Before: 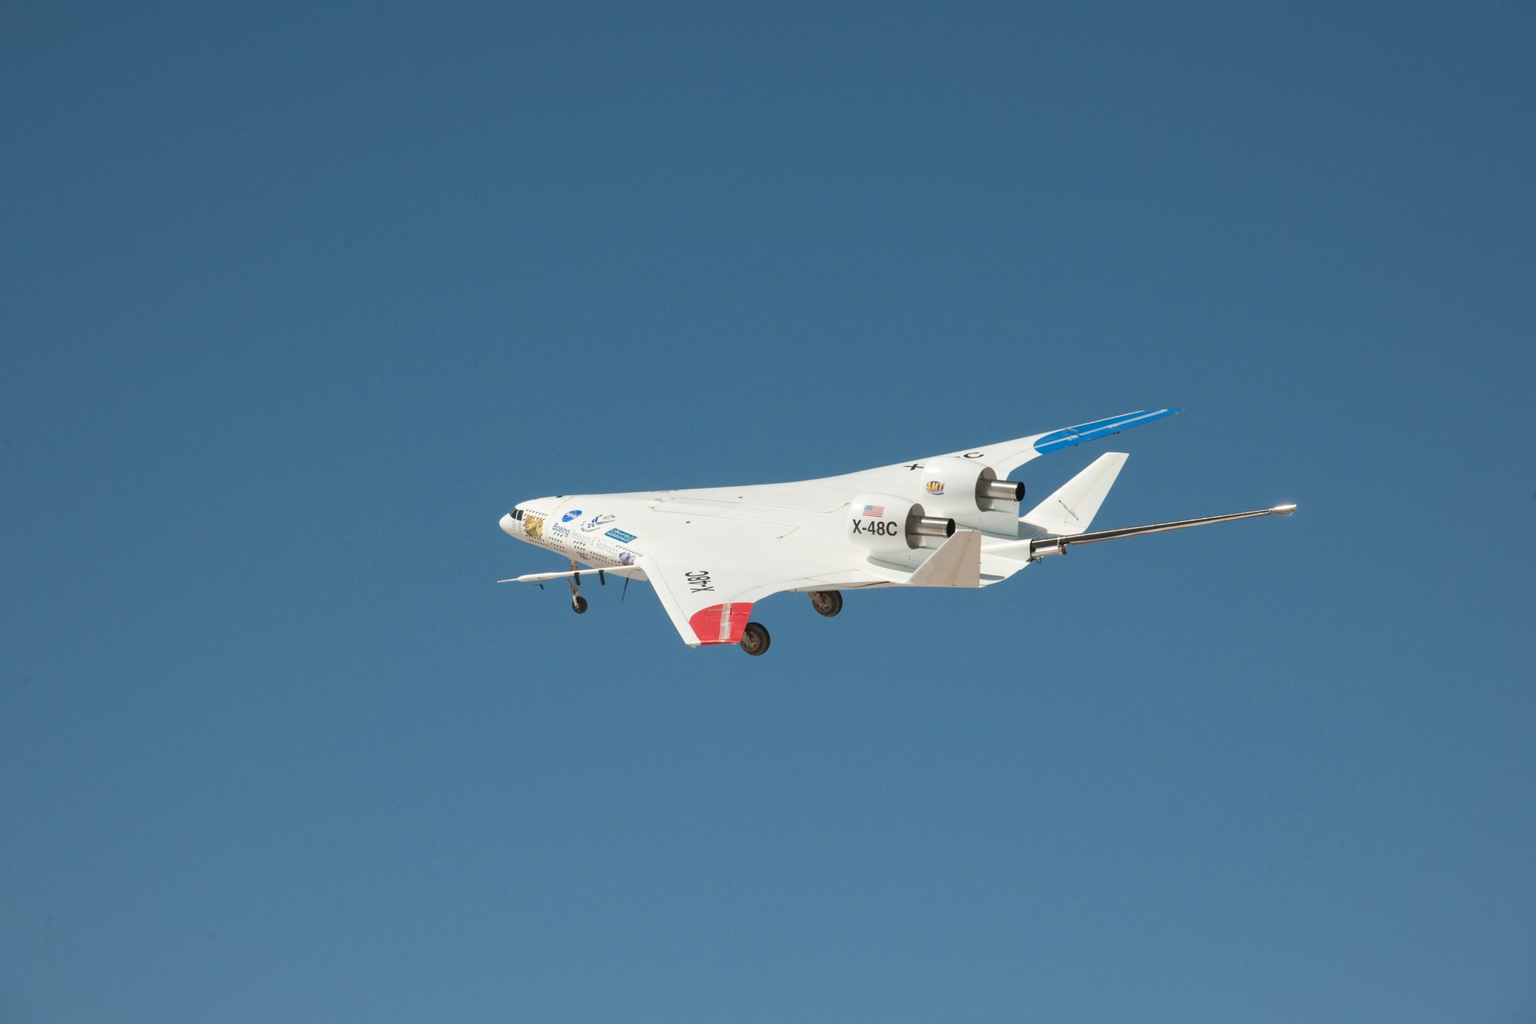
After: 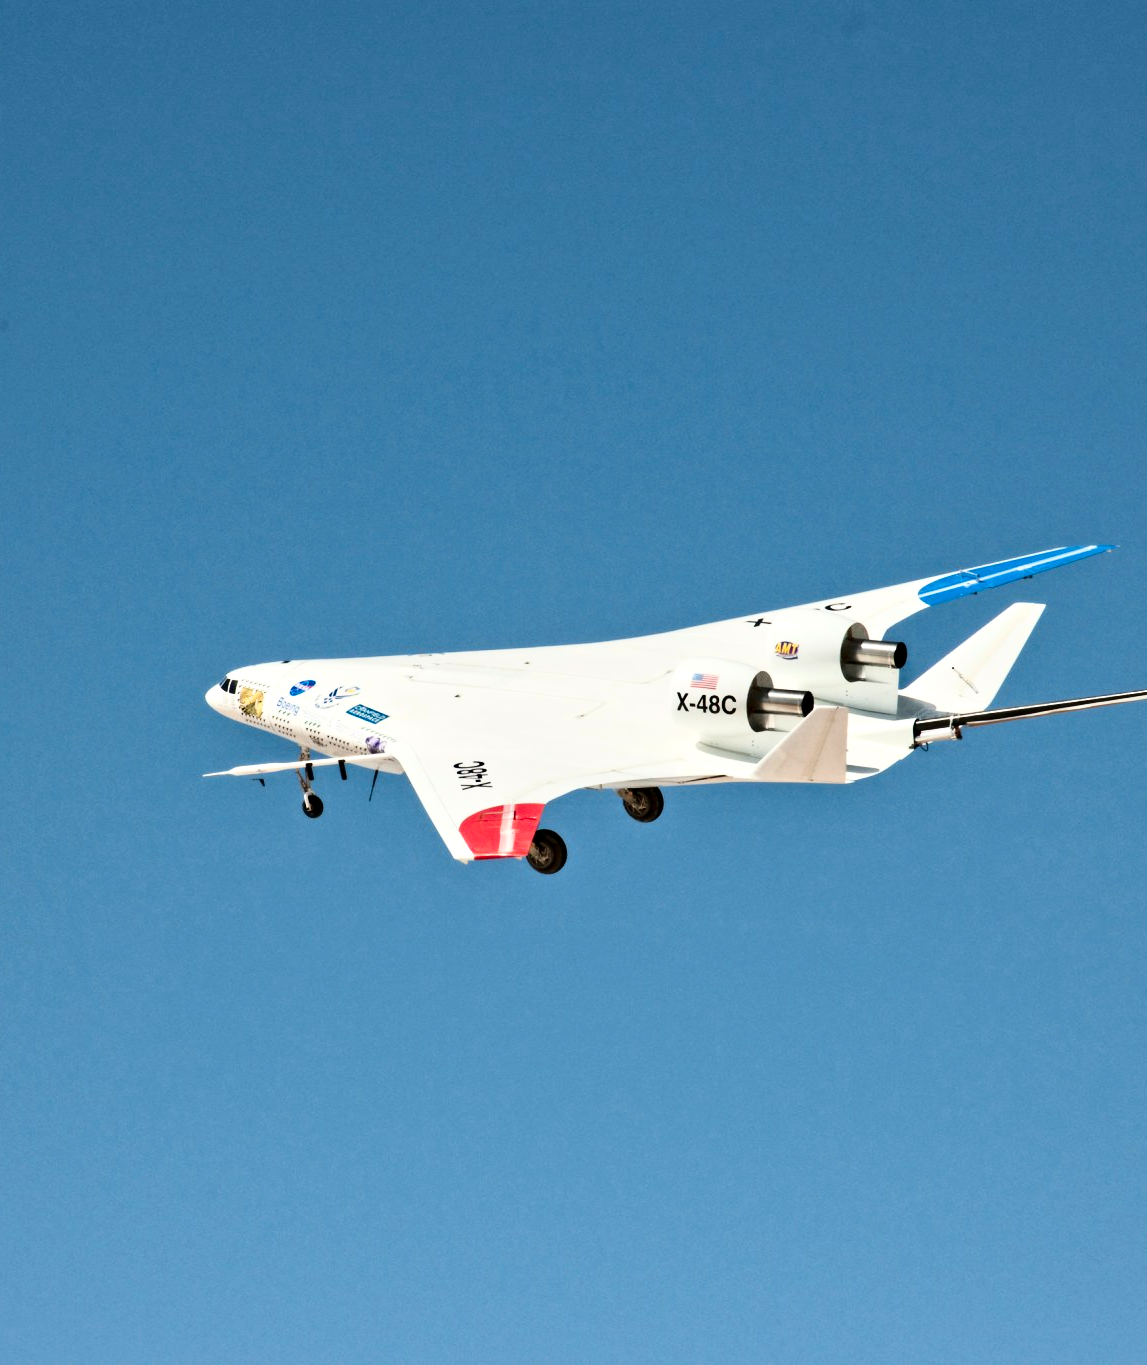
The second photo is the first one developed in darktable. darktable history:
contrast brightness saturation: contrast 0.068, brightness -0.126, saturation 0.05
crop and rotate: left 22.493%, right 21.467%
contrast equalizer: y [[0.511, 0.558, 0.631, 0.632, 0.559, 0.512], [0.5 ×6], [0.507, 0.559, 0.627, 0.644, 0.647, 0.647], [0 ×6], [0 ×6]]
exposure: black level correction 0.002, compensate highlight preservation false
base curve: curves: ch0 [(0, 0) (0.028, 0.03) (0.121, 0.232) (0.46, 0.748) (0.859, 0.968) (1, 1)]
